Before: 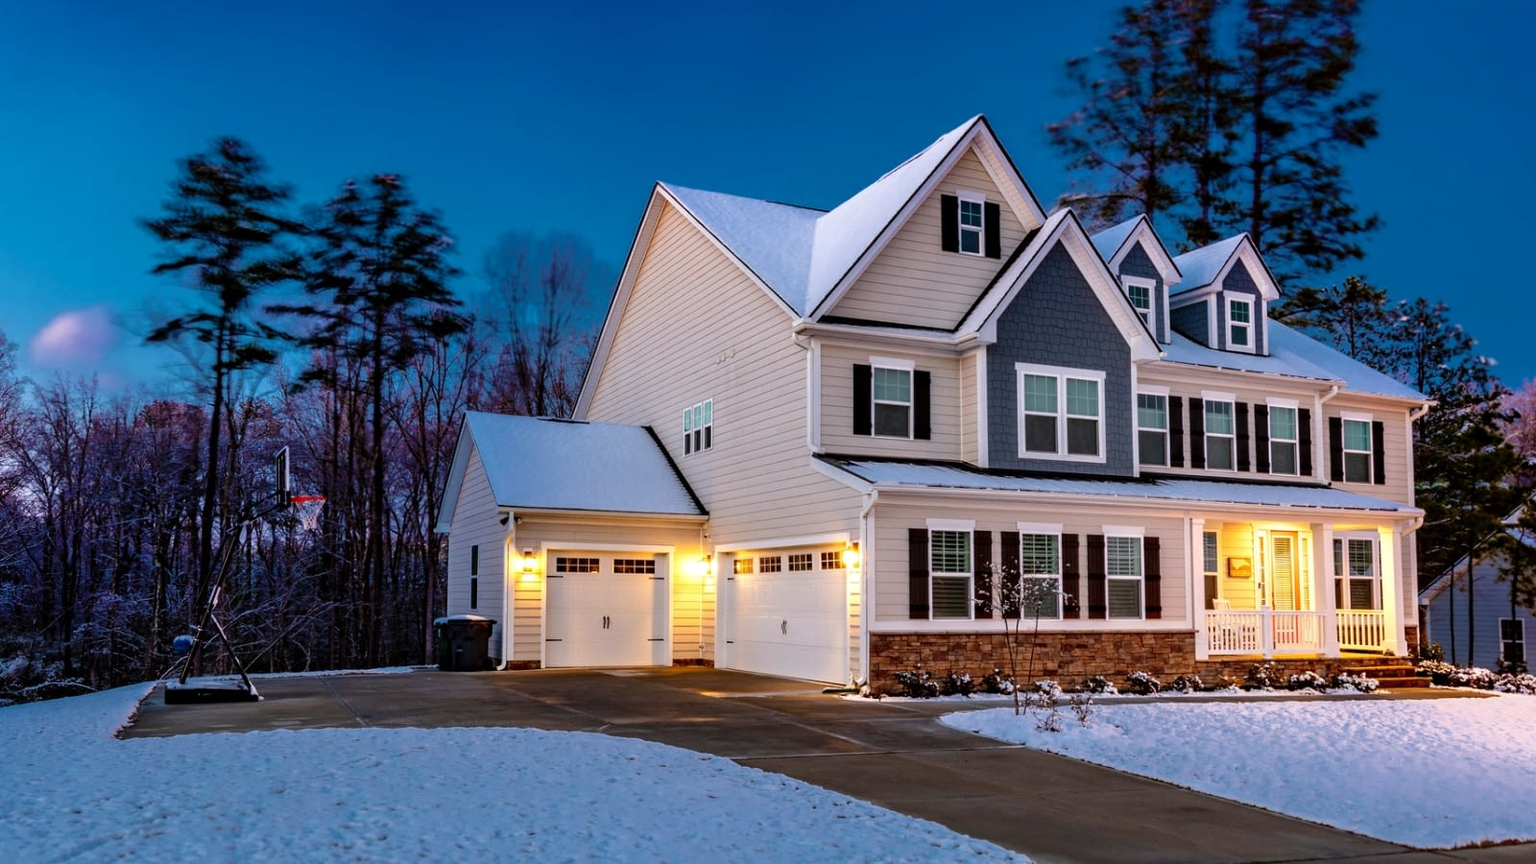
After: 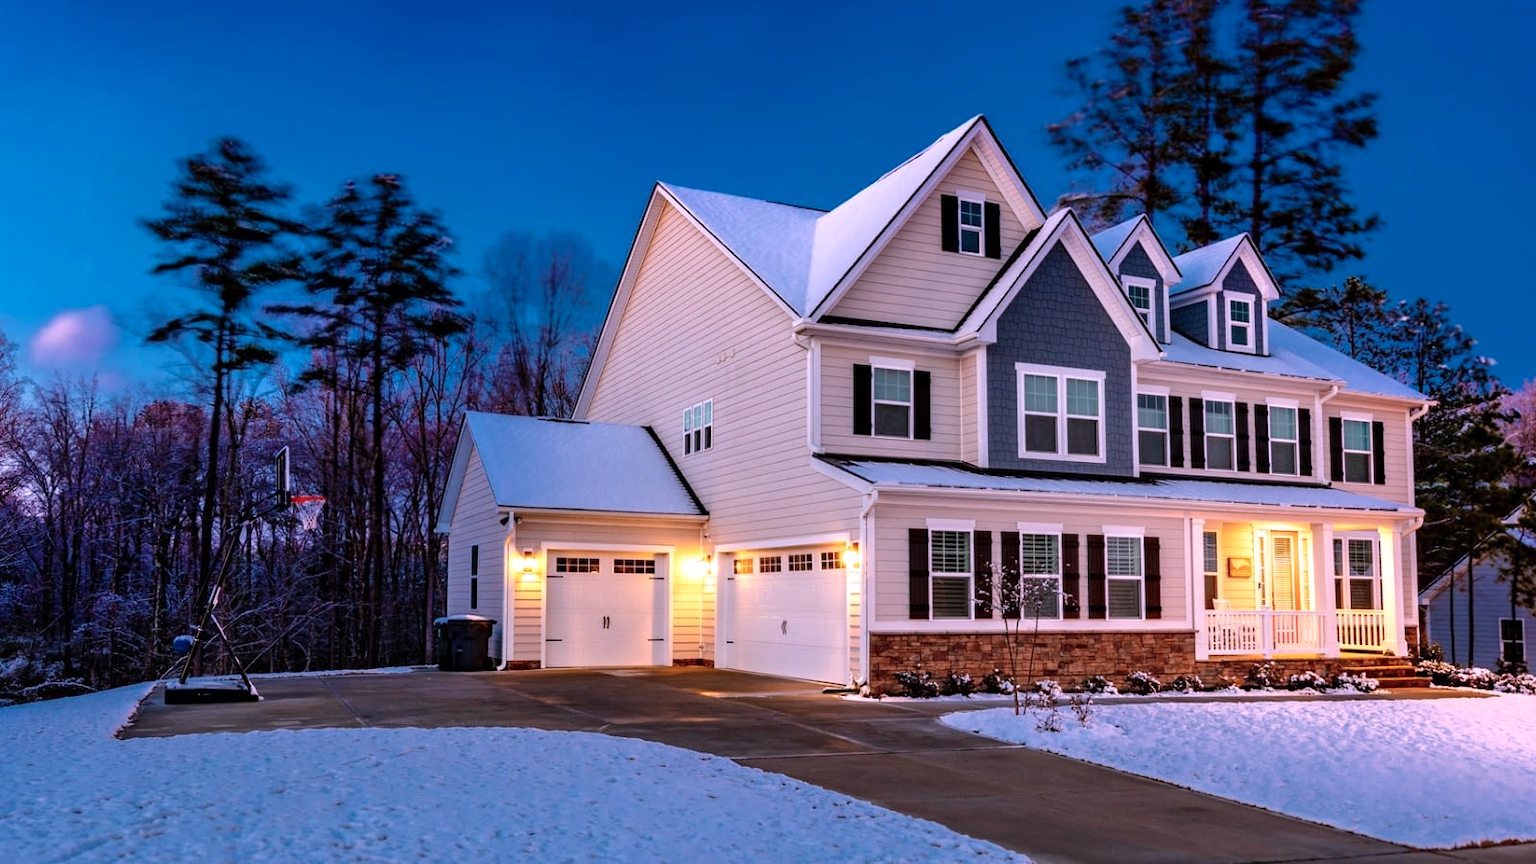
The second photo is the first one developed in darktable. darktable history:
white balance: red 1.127, blue 0.943
color calibration: illuminant as shot in camera, x 0.377, y 0.392, temperature 4169.3 K, saturation algorithm version 1 (2020)
